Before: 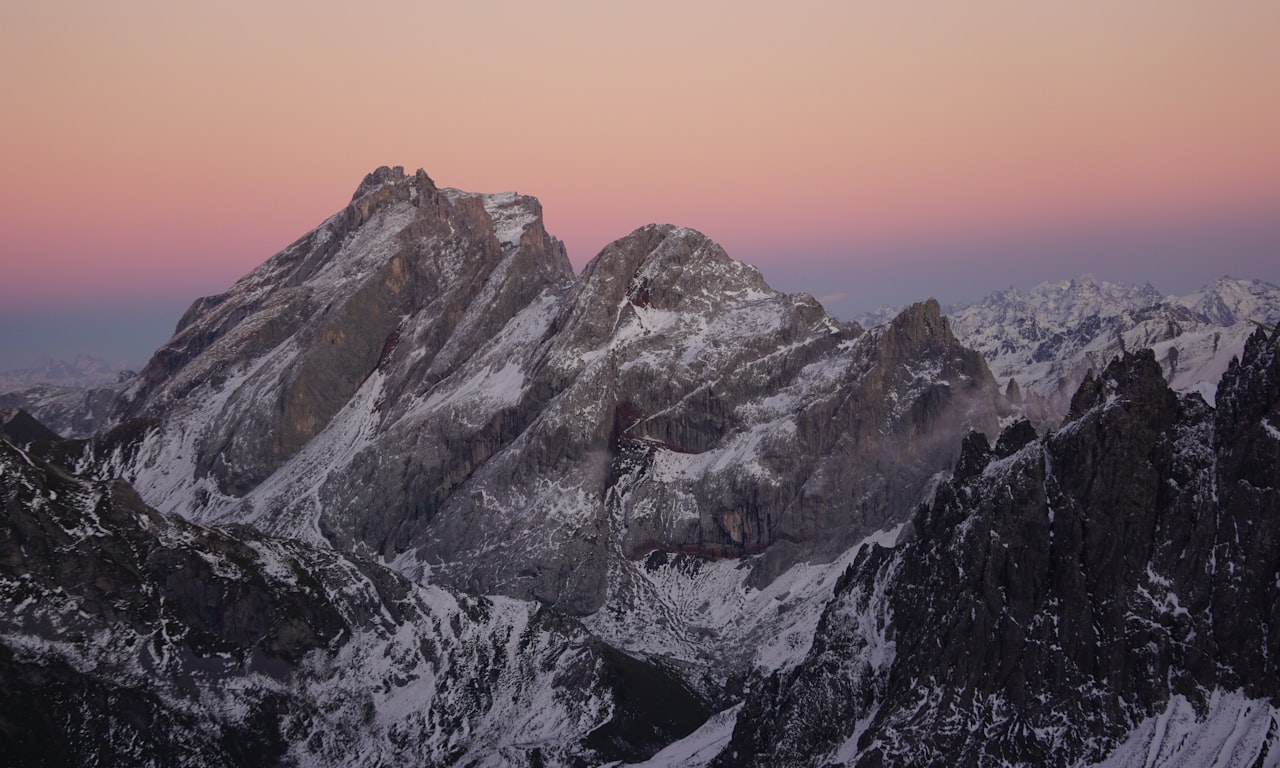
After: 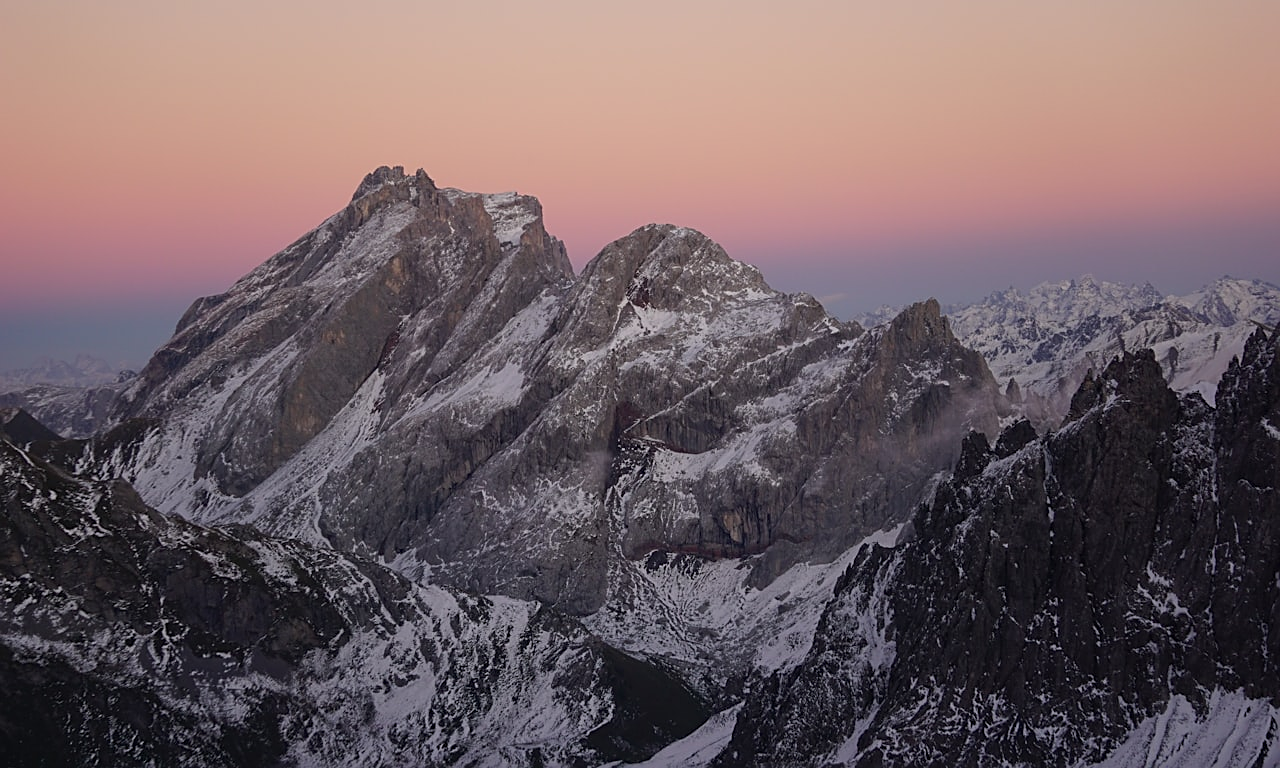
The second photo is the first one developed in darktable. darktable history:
sharpen: amount 0.475
